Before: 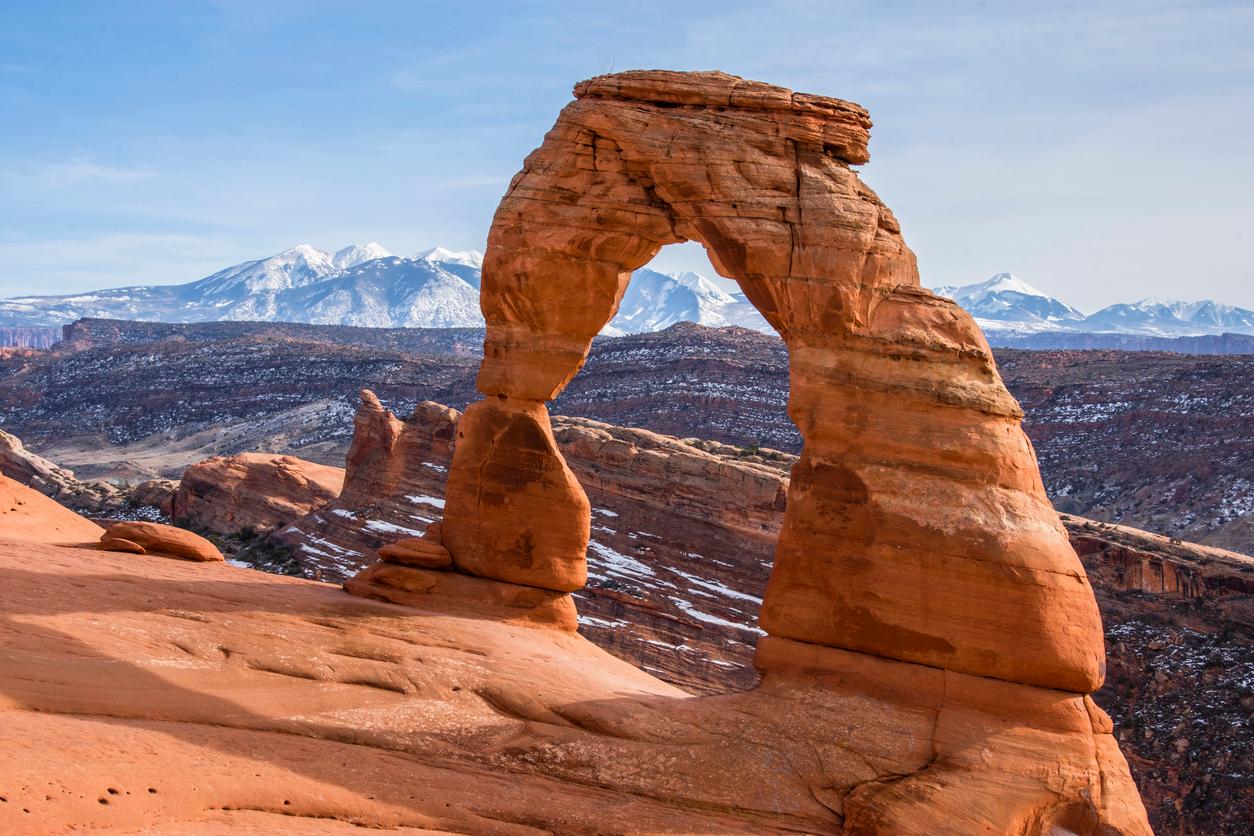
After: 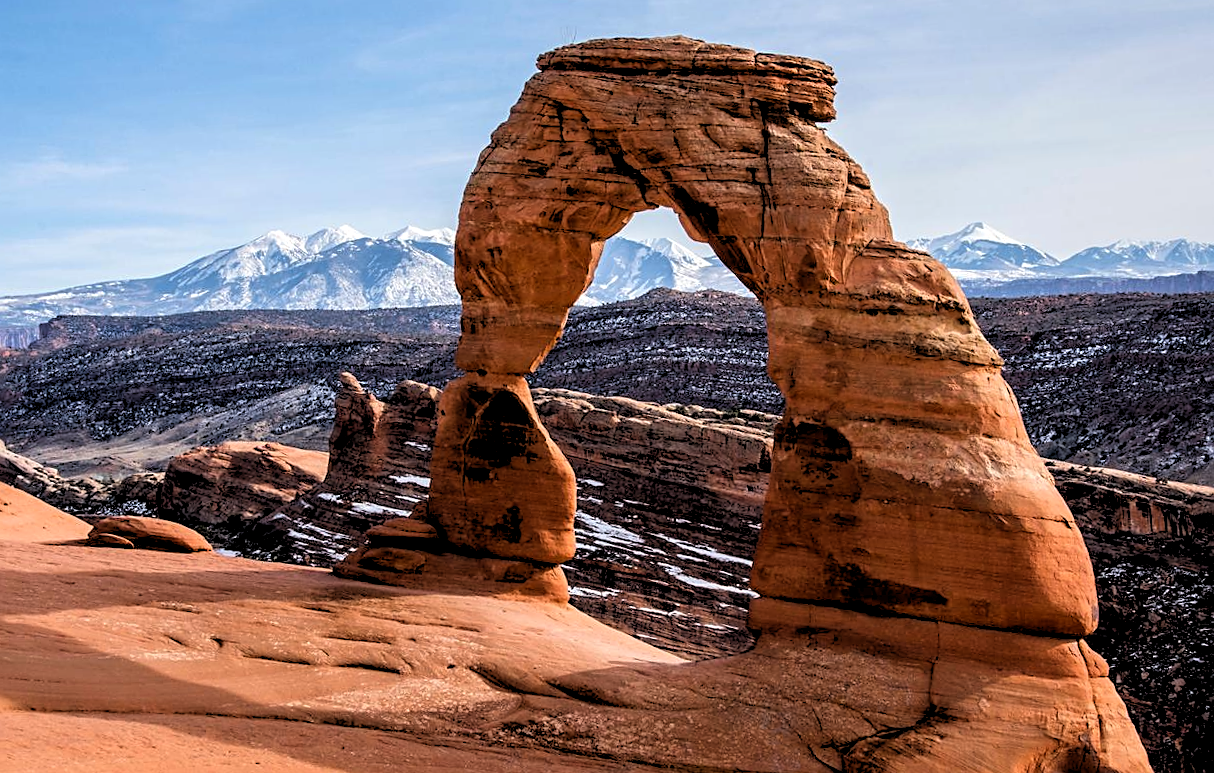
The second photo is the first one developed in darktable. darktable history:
rotate and perspective: rotation -3°, crop left 0.031, crop right 0.968, crop top 0.07, crop bottom 0.93
sharpen: on, module defaults
rgb levels: levels [[0.034, 0.472, 0.904], [0, 0.5, 1], [0, 0.5, 1]]
